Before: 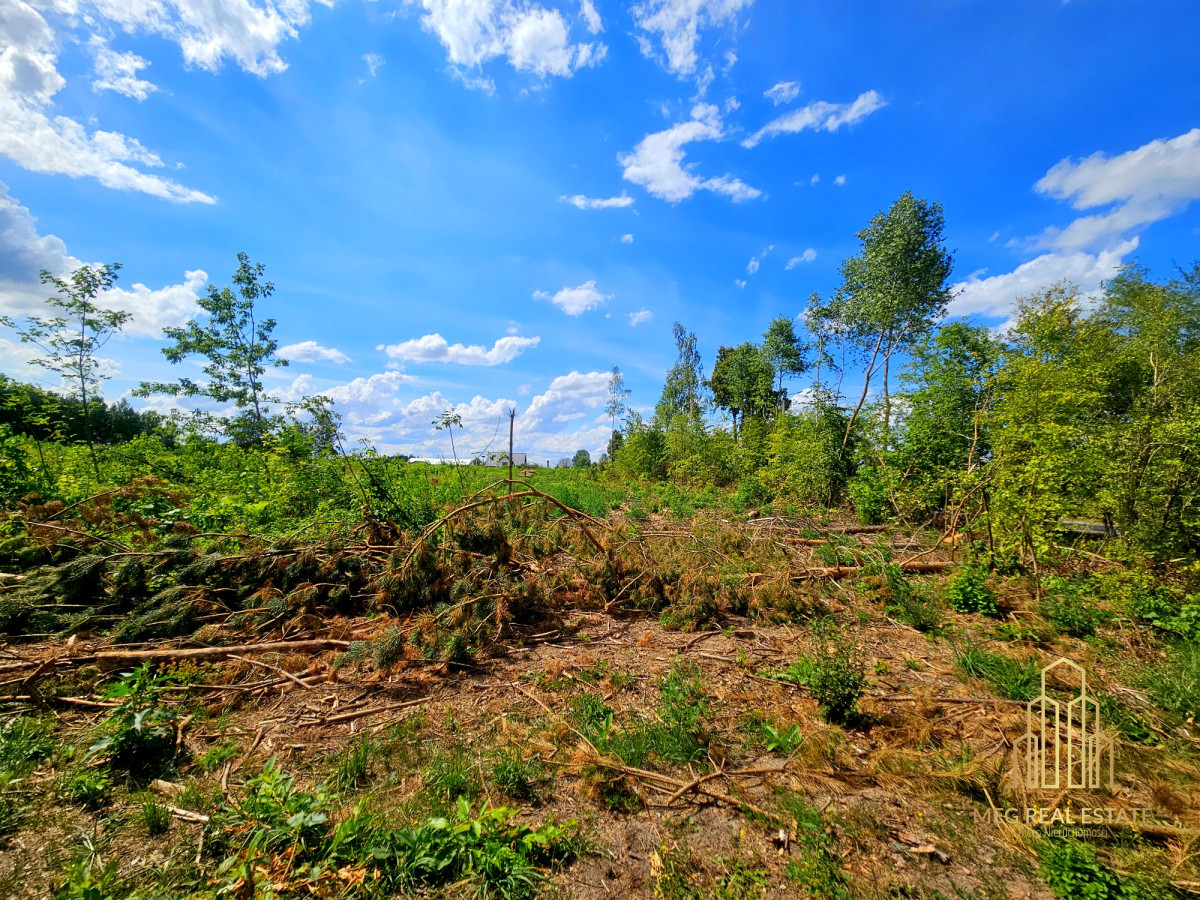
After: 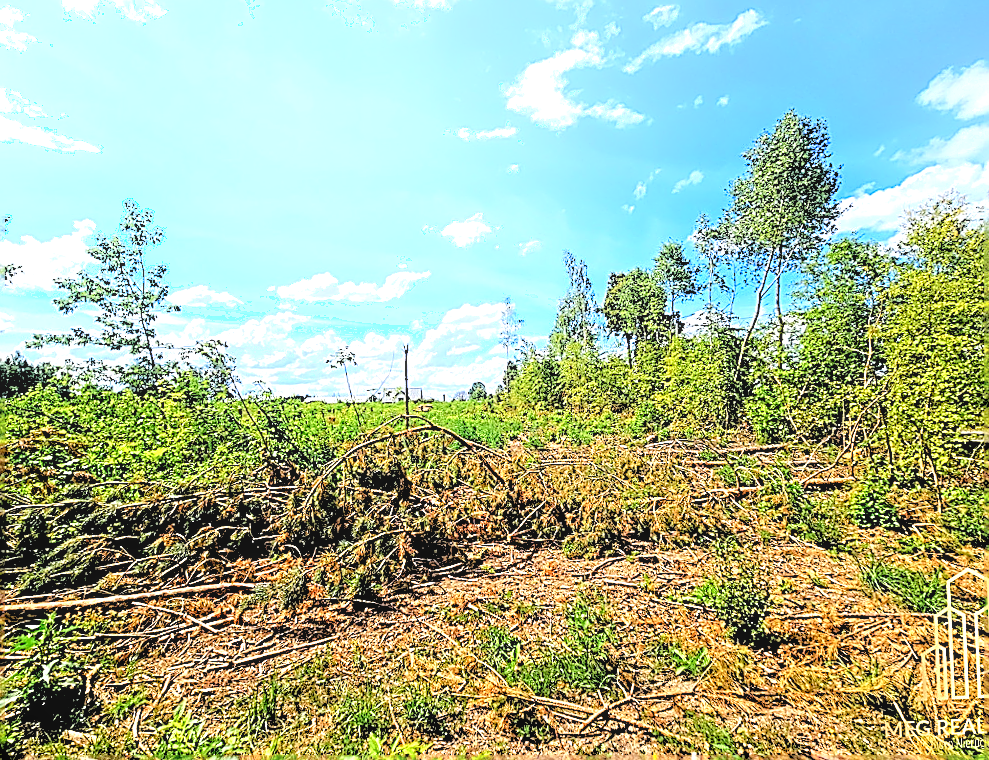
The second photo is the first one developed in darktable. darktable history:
rotate and perspective: rotation -2.56°, automatic cropping off
sharpen: amount 2
local contrast: on, module defaults
crop and rotate: left 10.071%, top 10.071%, right 10.02%, bottom 10.02%
exposure: black level correction 0, exposure 0.95 EV, compensate exposure bias true, compensate highlight preservation false
shadows and highlights: shadows -40.15, highlights 62.88, soften with gaussian
rgb levels: levels [[0.027, 0.429, 0.996], [0, 0.5, 1], [0, 0.5, 1]]
